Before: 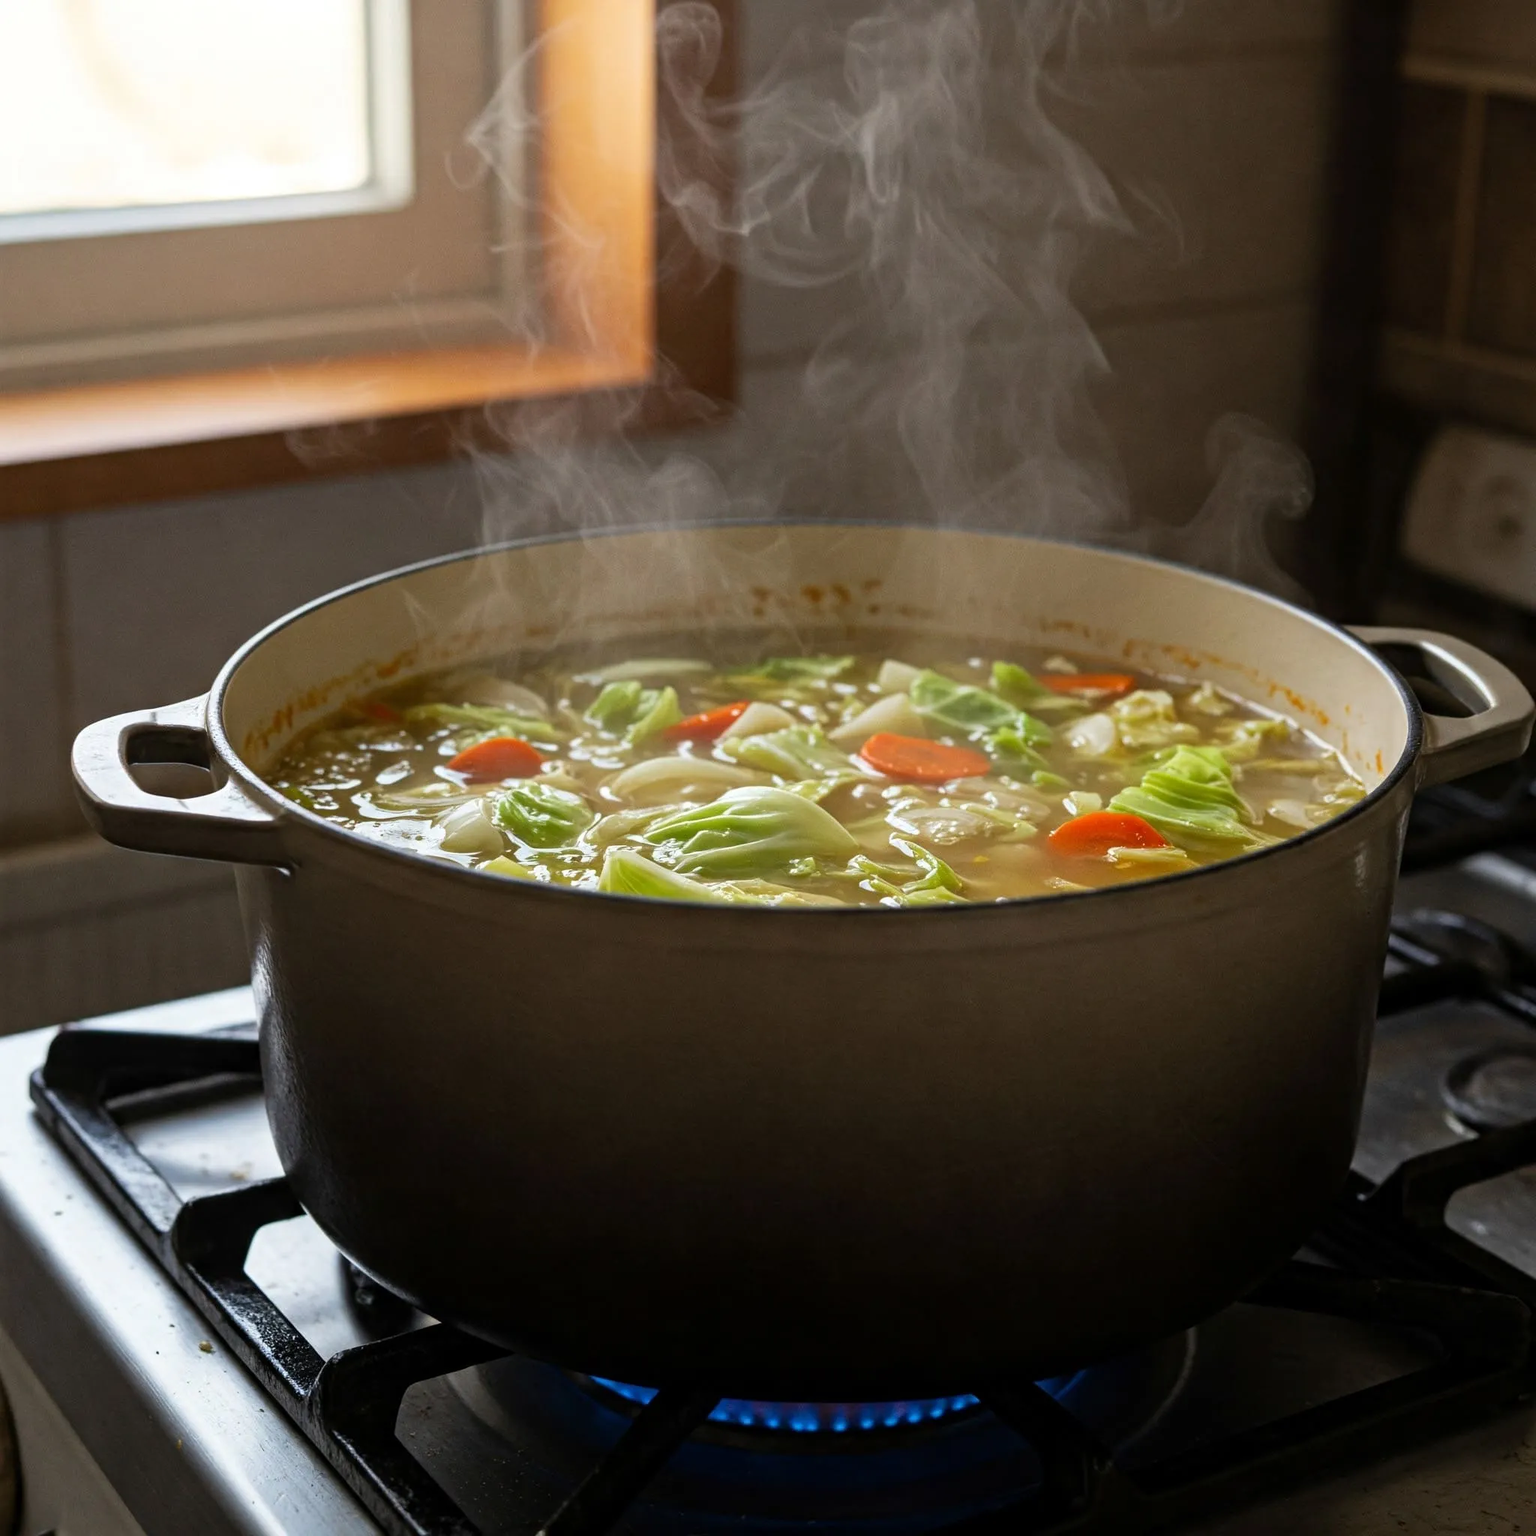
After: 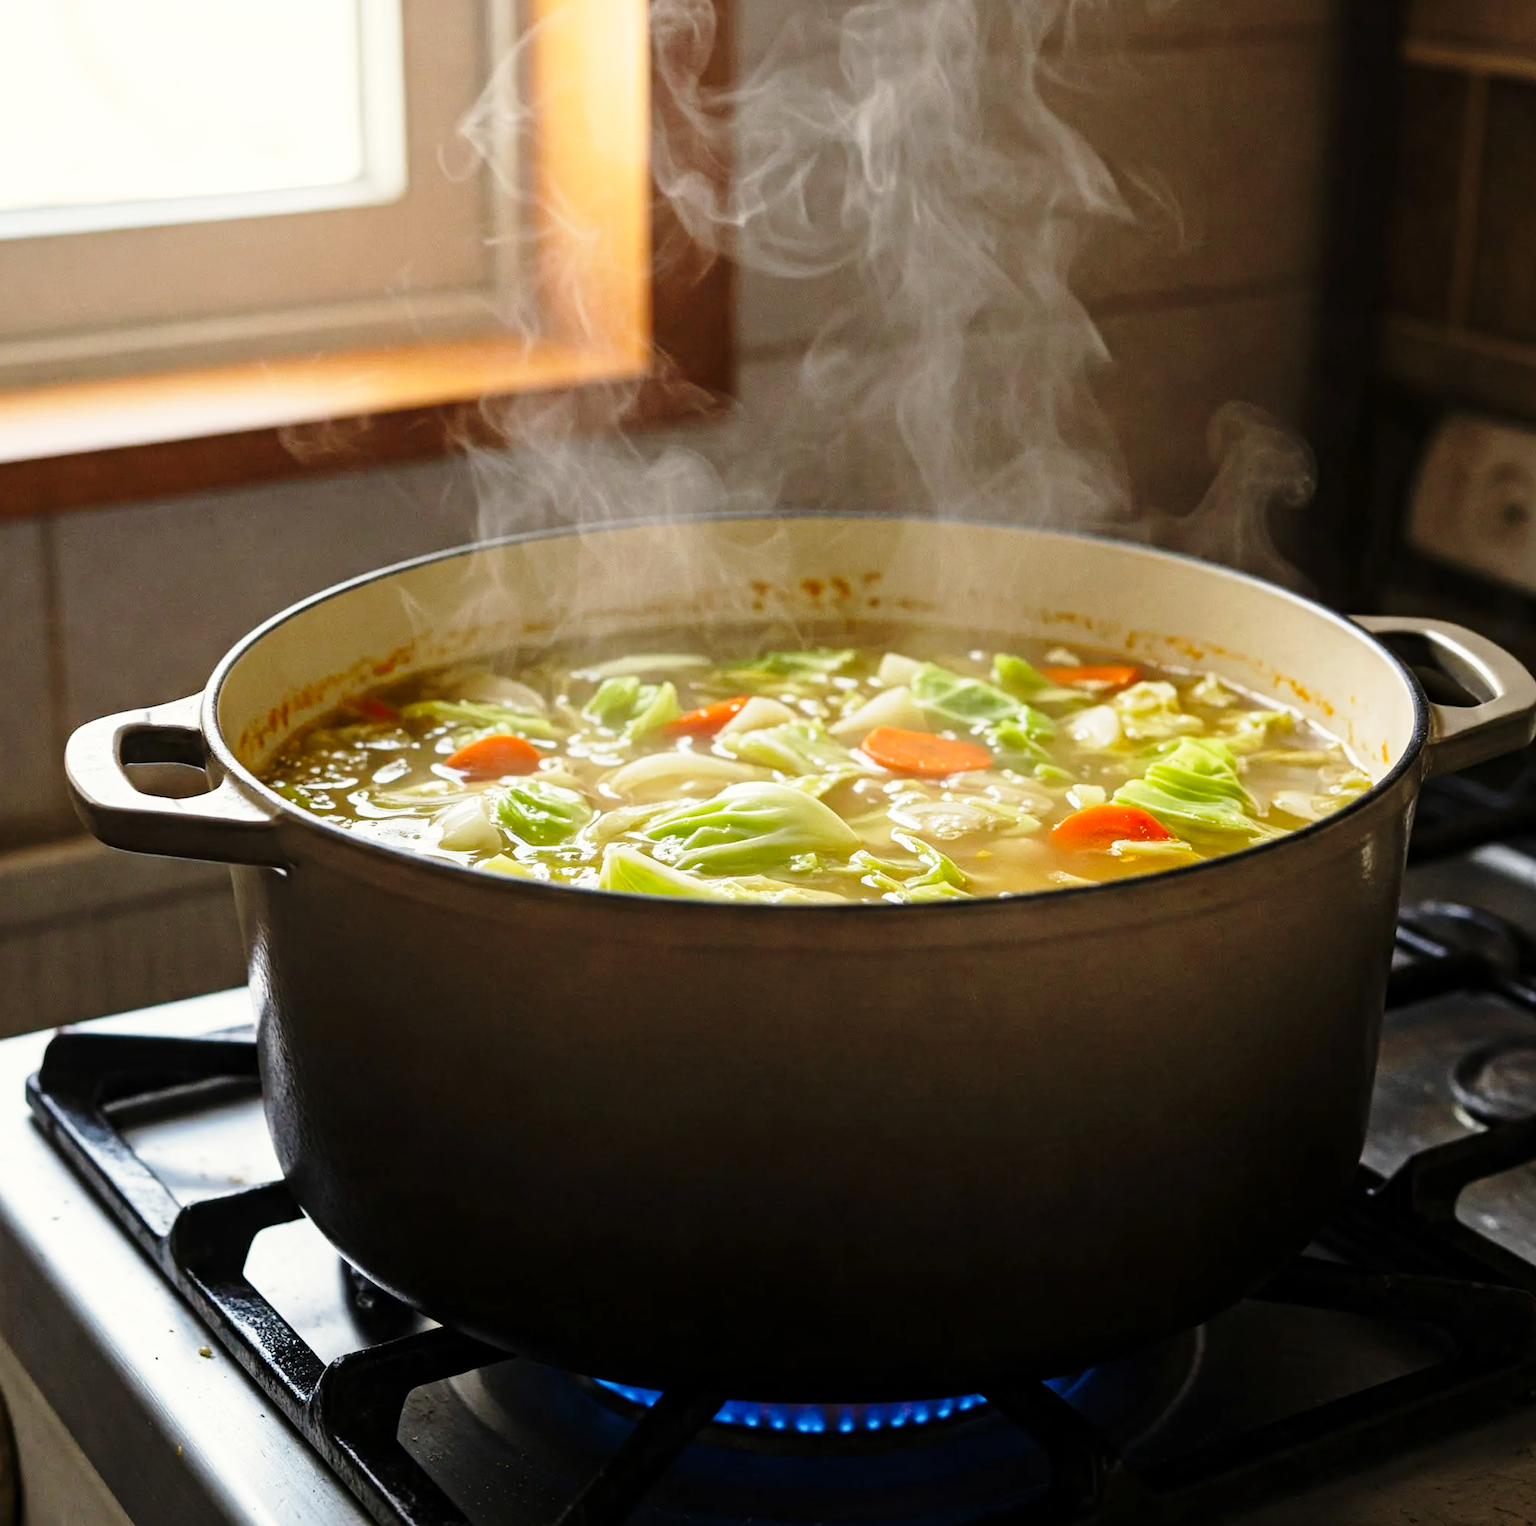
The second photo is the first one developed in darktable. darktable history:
base curve: curves: ch0 [(0, 0) (0.028, 0.03) (0.121, 0.232) (0.46, 0.748) (0.859, 0.968) (1, 1)], preserve colors none
rotate and perspective: rotation -0.45°, automatic cropping original format, crop left 0.008, crop right 0.992, crop top 0.012, crop bottom 0.988
color correction: highlights b* 3
